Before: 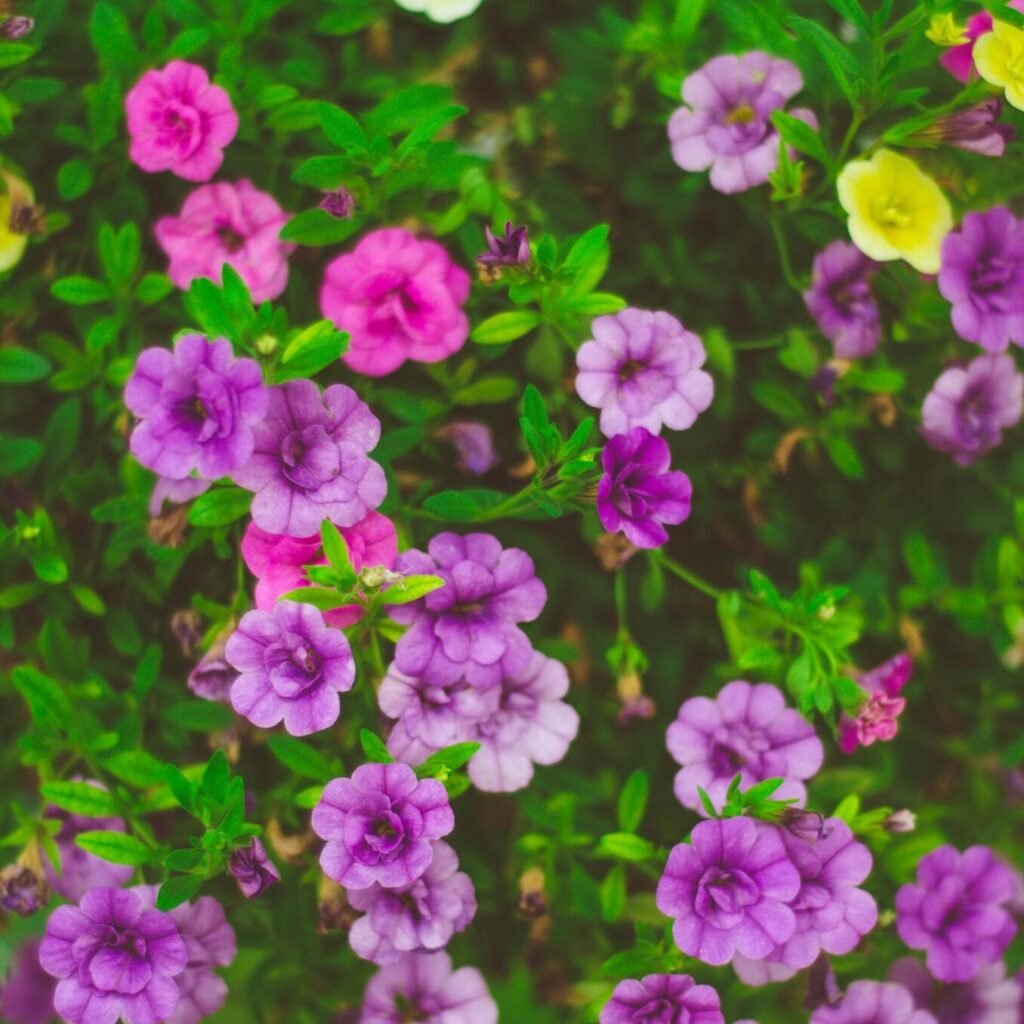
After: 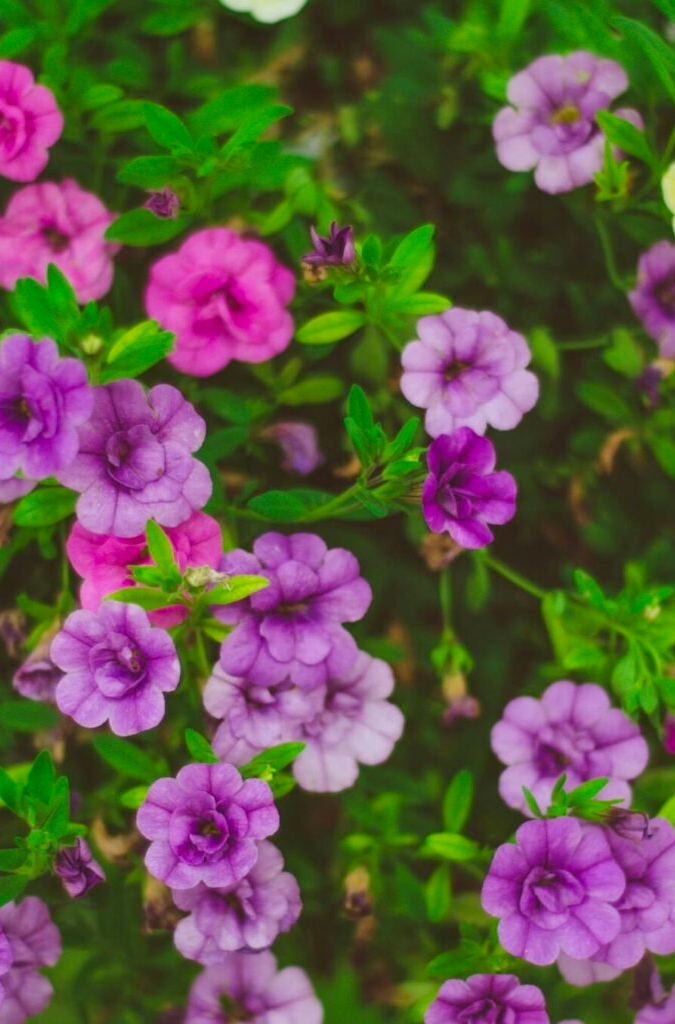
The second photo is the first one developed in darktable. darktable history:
crop: left 17.109%, right 16.683%
exposure: black level correction 0.006, exposure -0.221 EV, compensate highlight preservation false
shadows and highlights: shadows 36.74, highlights -27.15, soften with gaussian
